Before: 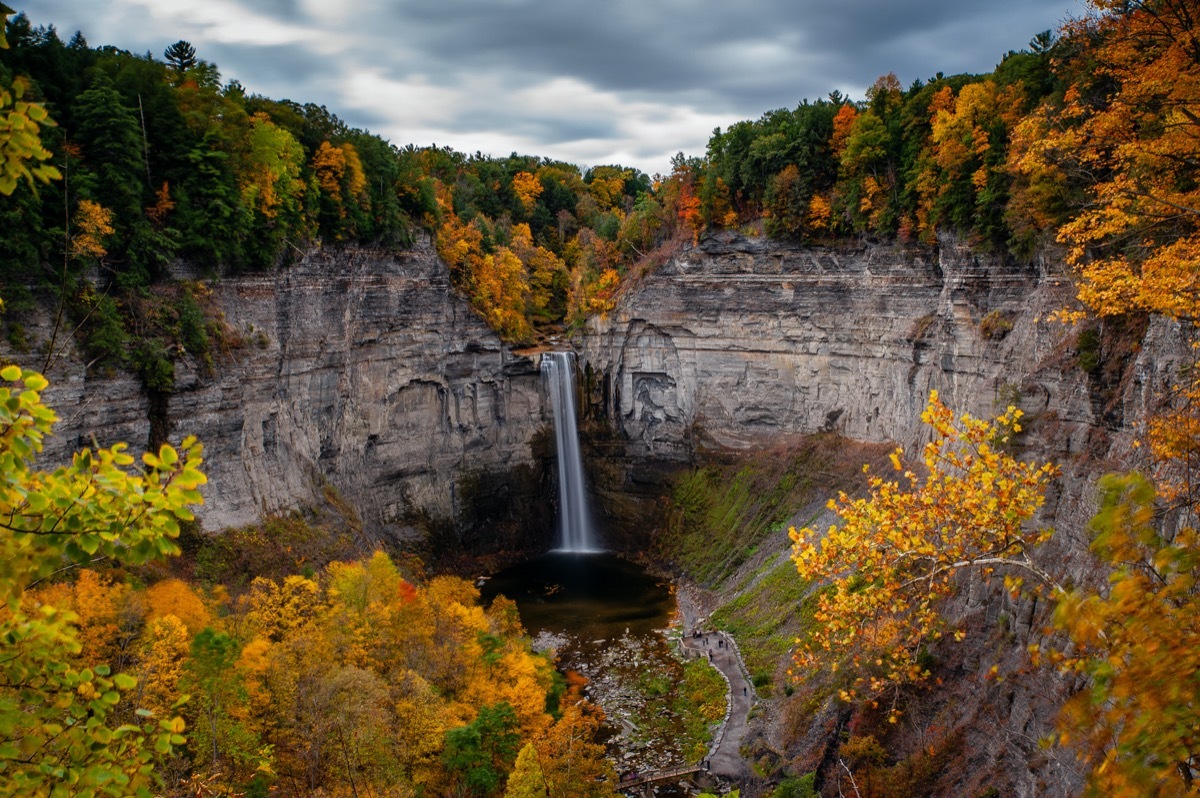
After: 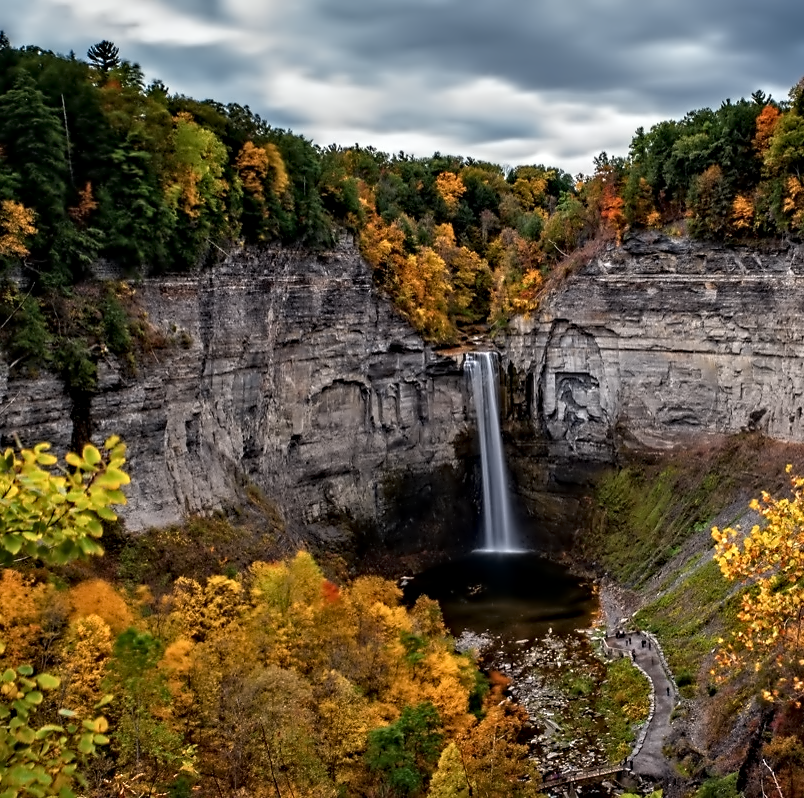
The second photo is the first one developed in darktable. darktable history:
contrast equalizer: octaves 7, y [[0.5, 0.542, 0.583, 0.625, 0.667, 0.708], [0.5 ×6], [0.5 ×6], [0, 0.033, 0.067, 0.1, 0.133, 0.167], [0, 0.05, 0.1, 0.15, 0.2, 0.25]]
crop and rotate: left 6.493%, right 26.486%
